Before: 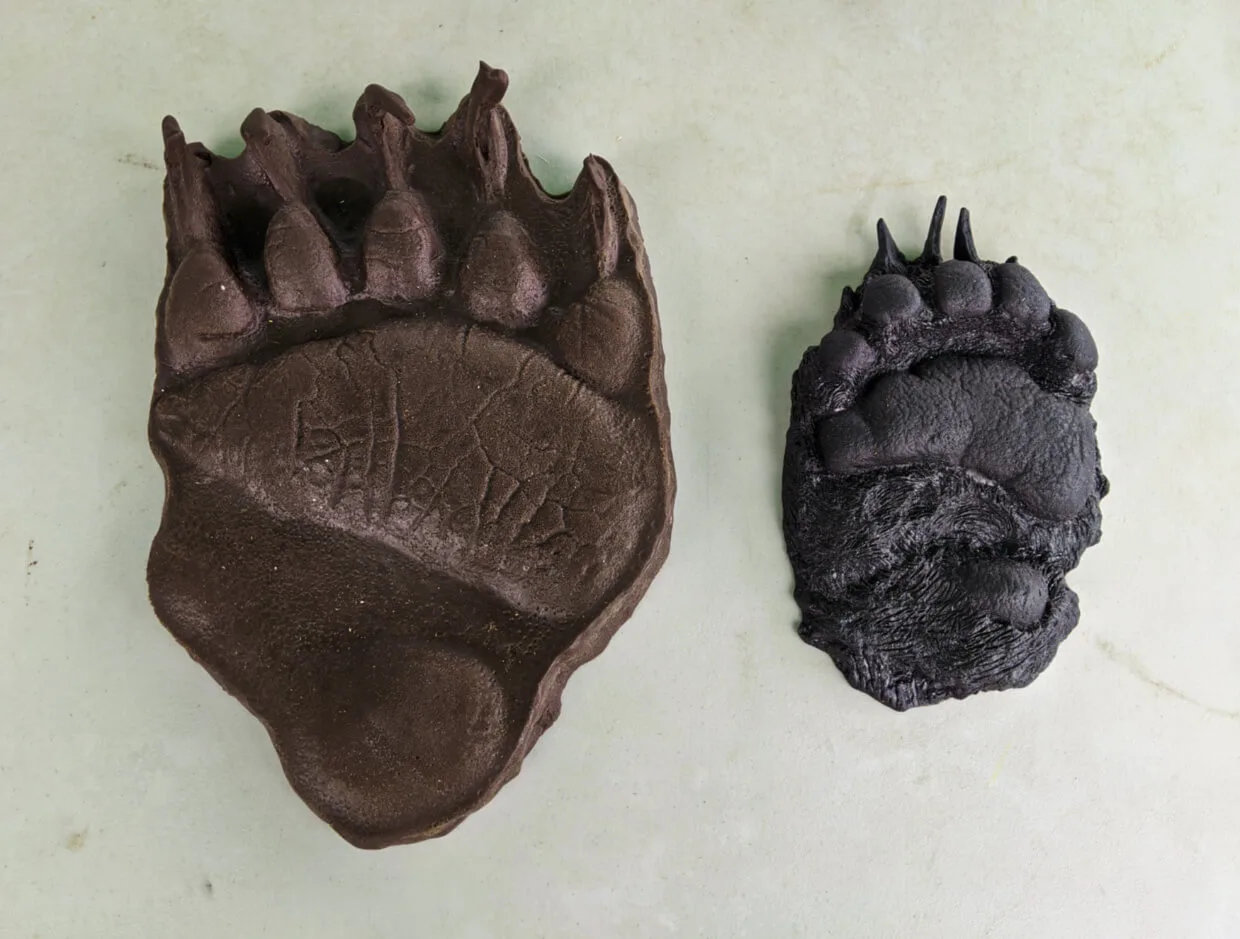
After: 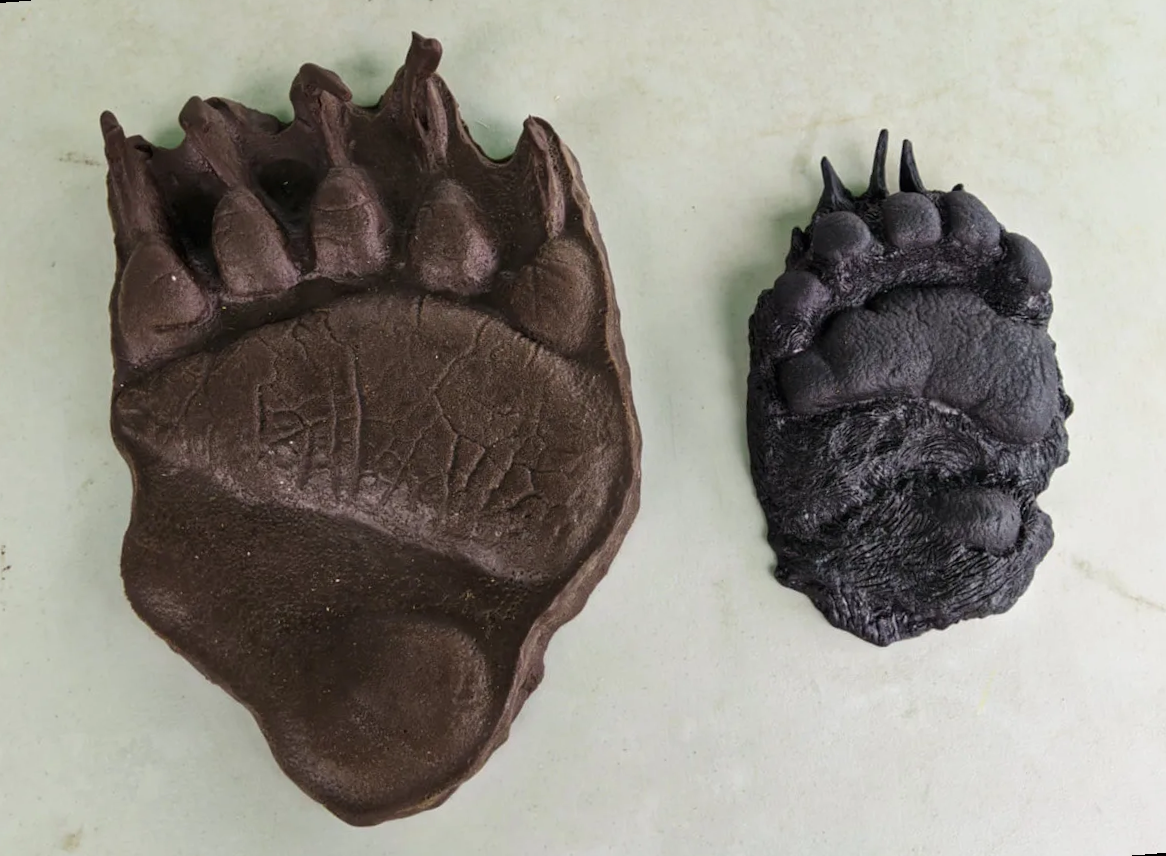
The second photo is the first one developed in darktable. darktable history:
rotate and perspective: rotation -4.57°, crop left 0.054, crop right 0.944, crop top 0.087, crop bottom 0.914
exposure: black level correction 0, compensate exposure bias true, compensate highlight preservation false
